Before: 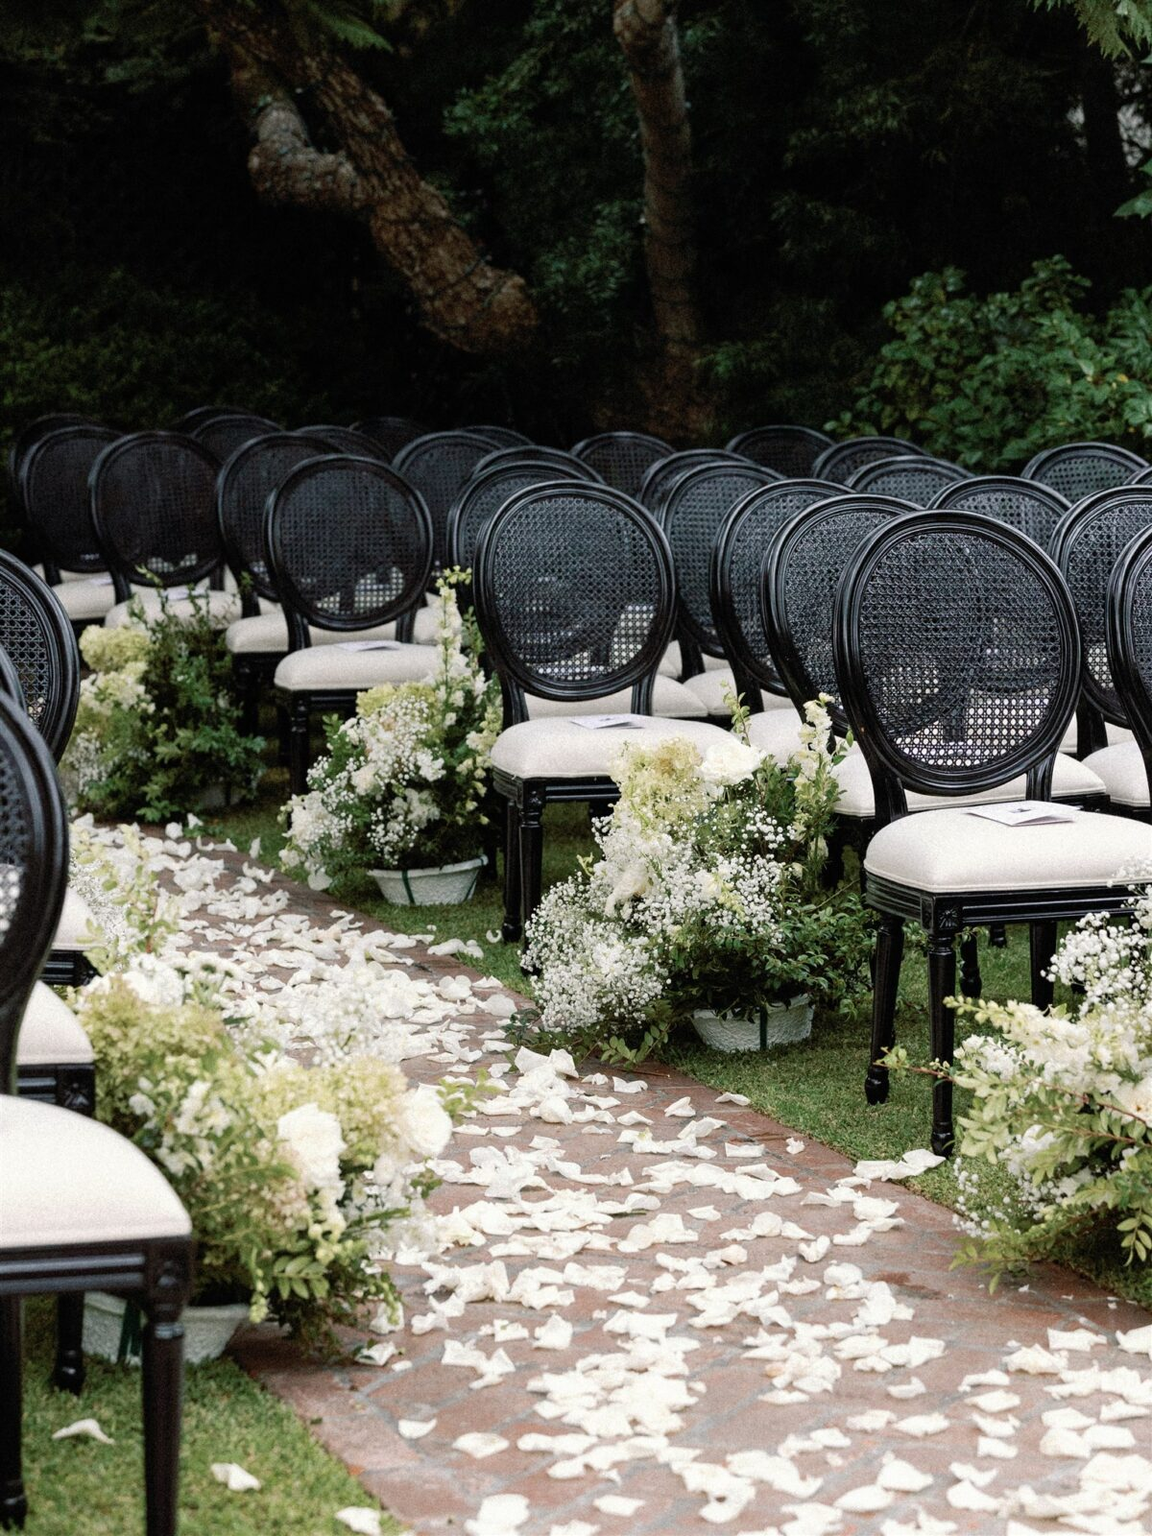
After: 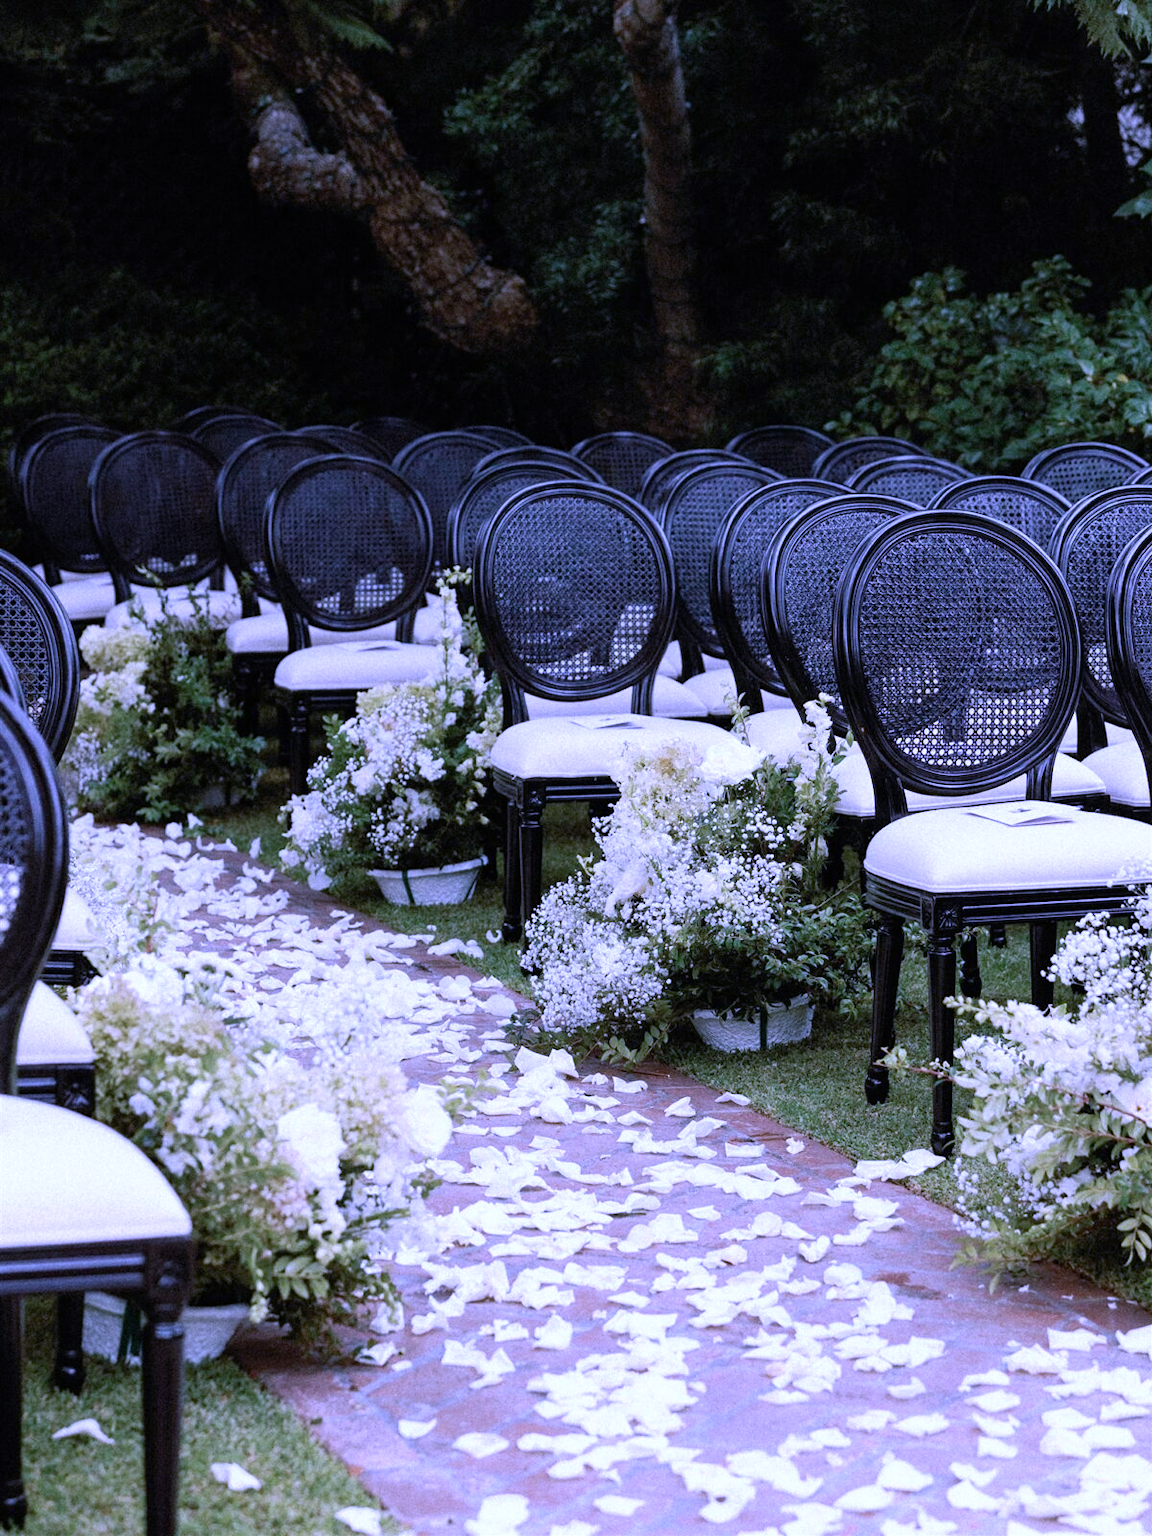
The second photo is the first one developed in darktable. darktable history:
white balance: red 0.98, blue 1.61
color correction: highlights a* -2.68, highlights b* 2.57
